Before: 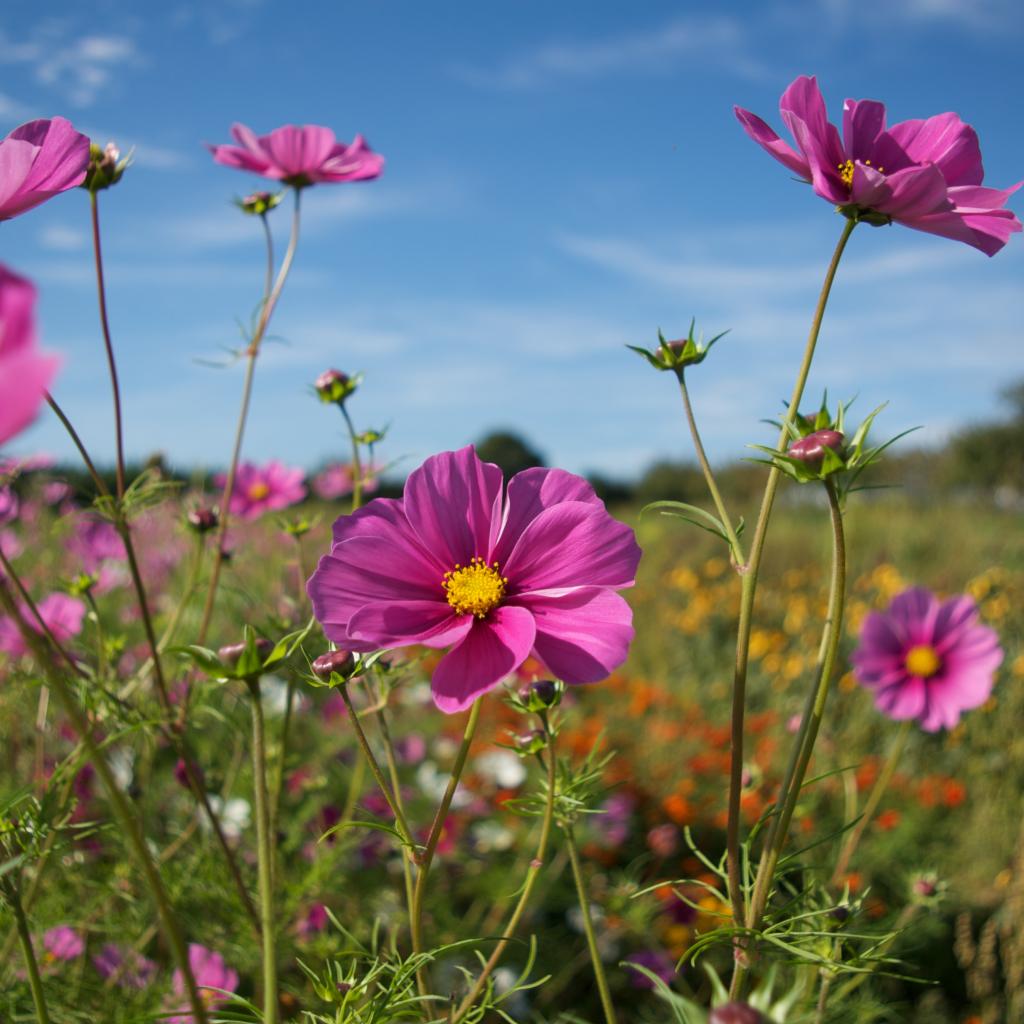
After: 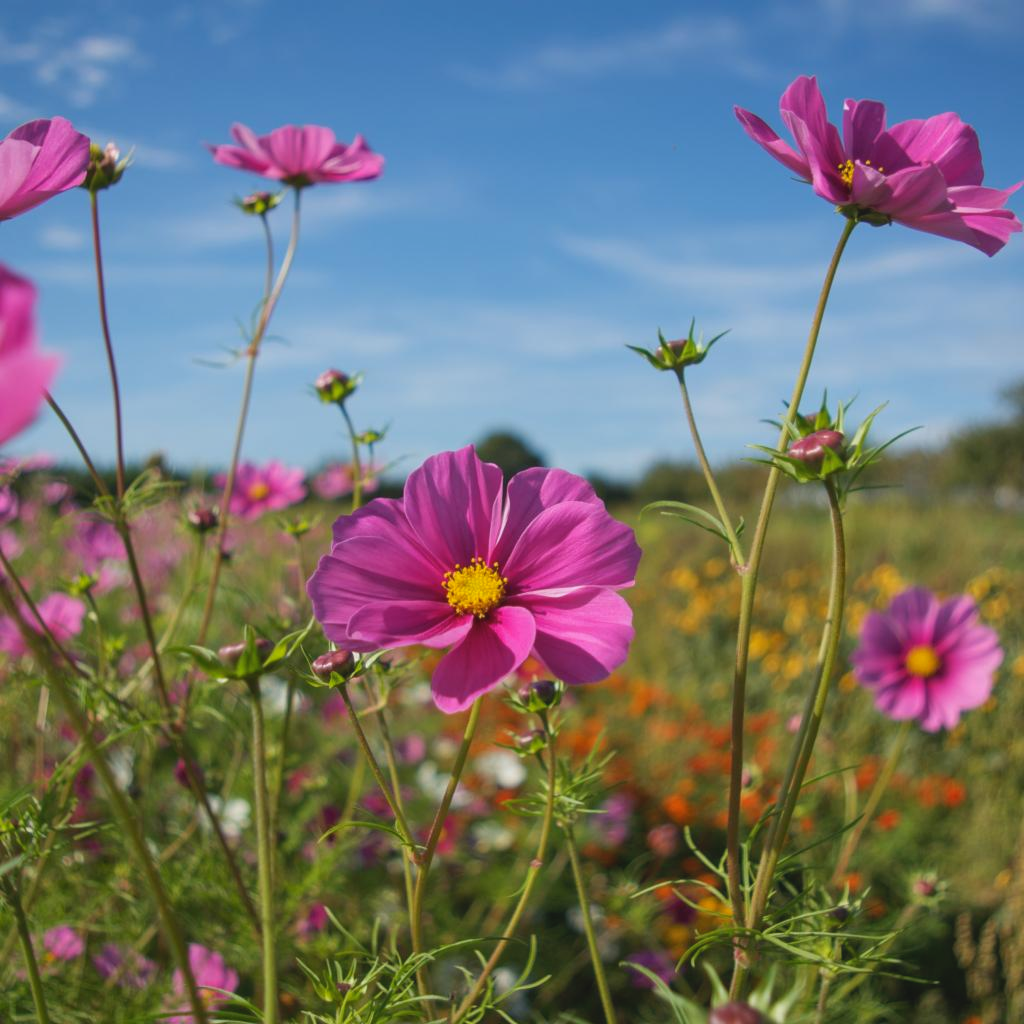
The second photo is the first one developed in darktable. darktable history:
local contrast: highlights 45%, shadows 7%, detail 98%
